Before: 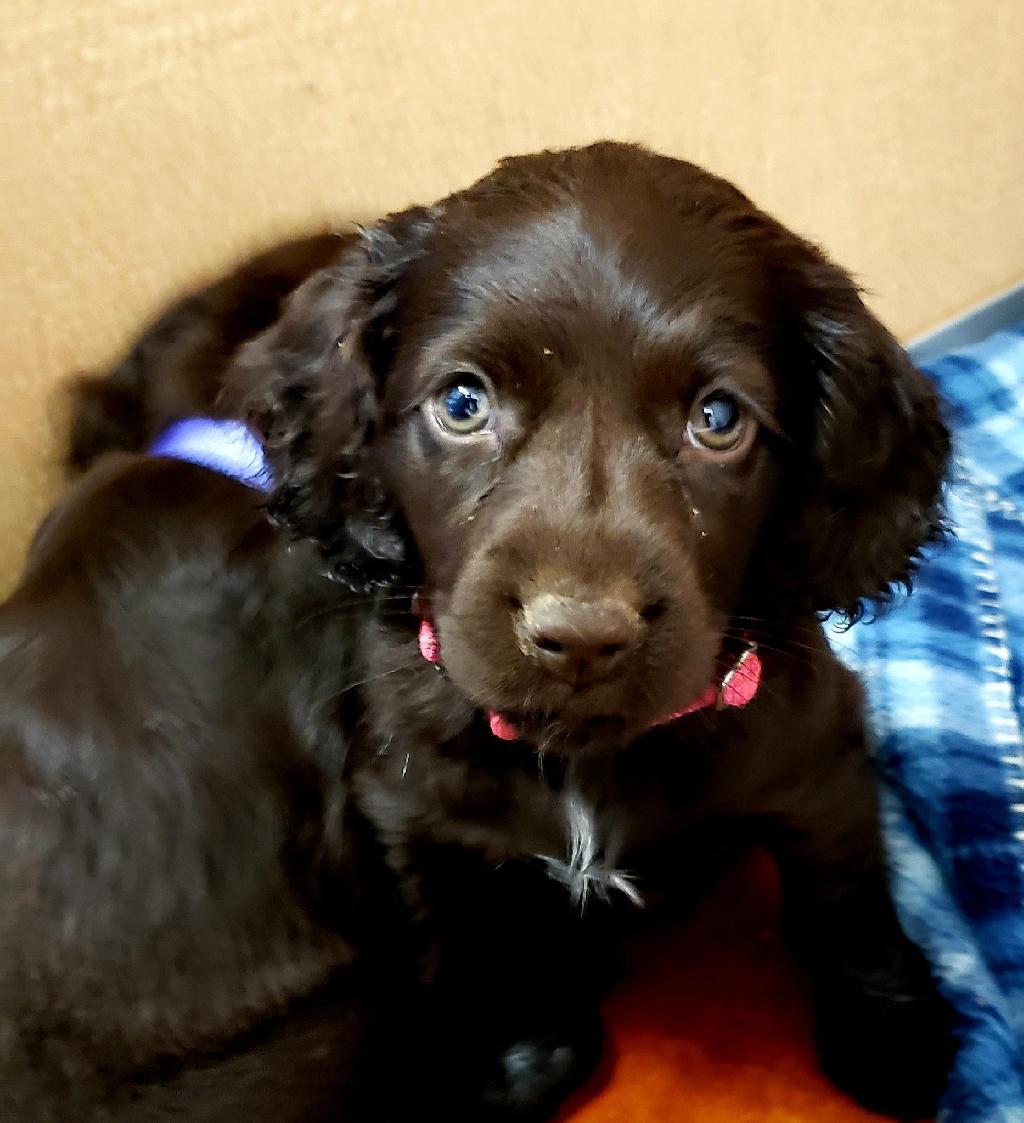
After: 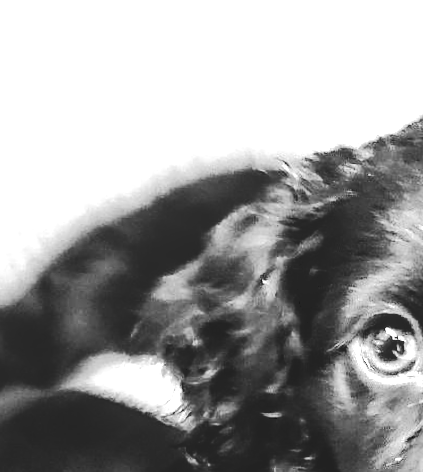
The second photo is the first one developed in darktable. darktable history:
crop and rotate: left 10.817%, top 0.062%, right 47.194%, bottom 53.626%
rotate and perspective: rotation -0.013°, lens shift (vertical) -0.027, lens shift (horizontal) 0.178, crop left 0.016, crop right 0.989, crop top 0.082, crop bottom 0.918
local contrast: on, module defaults
exposure: black level correction 0, exposure 1.1 EV, compensate exposure bias true, compensate highlight preservation false
tone curve: curves: ch0 [(0, 0) (0.003, 0.13) (0.011, 0.13) (0.025, 0.134) (0.044, 0.136) (0.069, 0.139) (0.1, 0.144) (0.136, 0.151) (0.177, 0.171) (0.224, 0.2) (0.277, 0.247) (0.335, 0.318) (0.399, 0.412) (0.468, 0.536) (0.543, 0.659) (0.623, 0.746) (0.709, 0.812) (0.801, 0.871) (0.898, 0.915) (1, 1)], preserve colors none
contrast equalizer: y [[0.5 ×6], [0.5 ×6], [0.5 ×6], [0 ×6], [0, 0.039, 0.251, 0.29, 0.293, 0.292]]
white balance: emerald 1
monochrome: a -6.99, b 35.61, size 1.4
